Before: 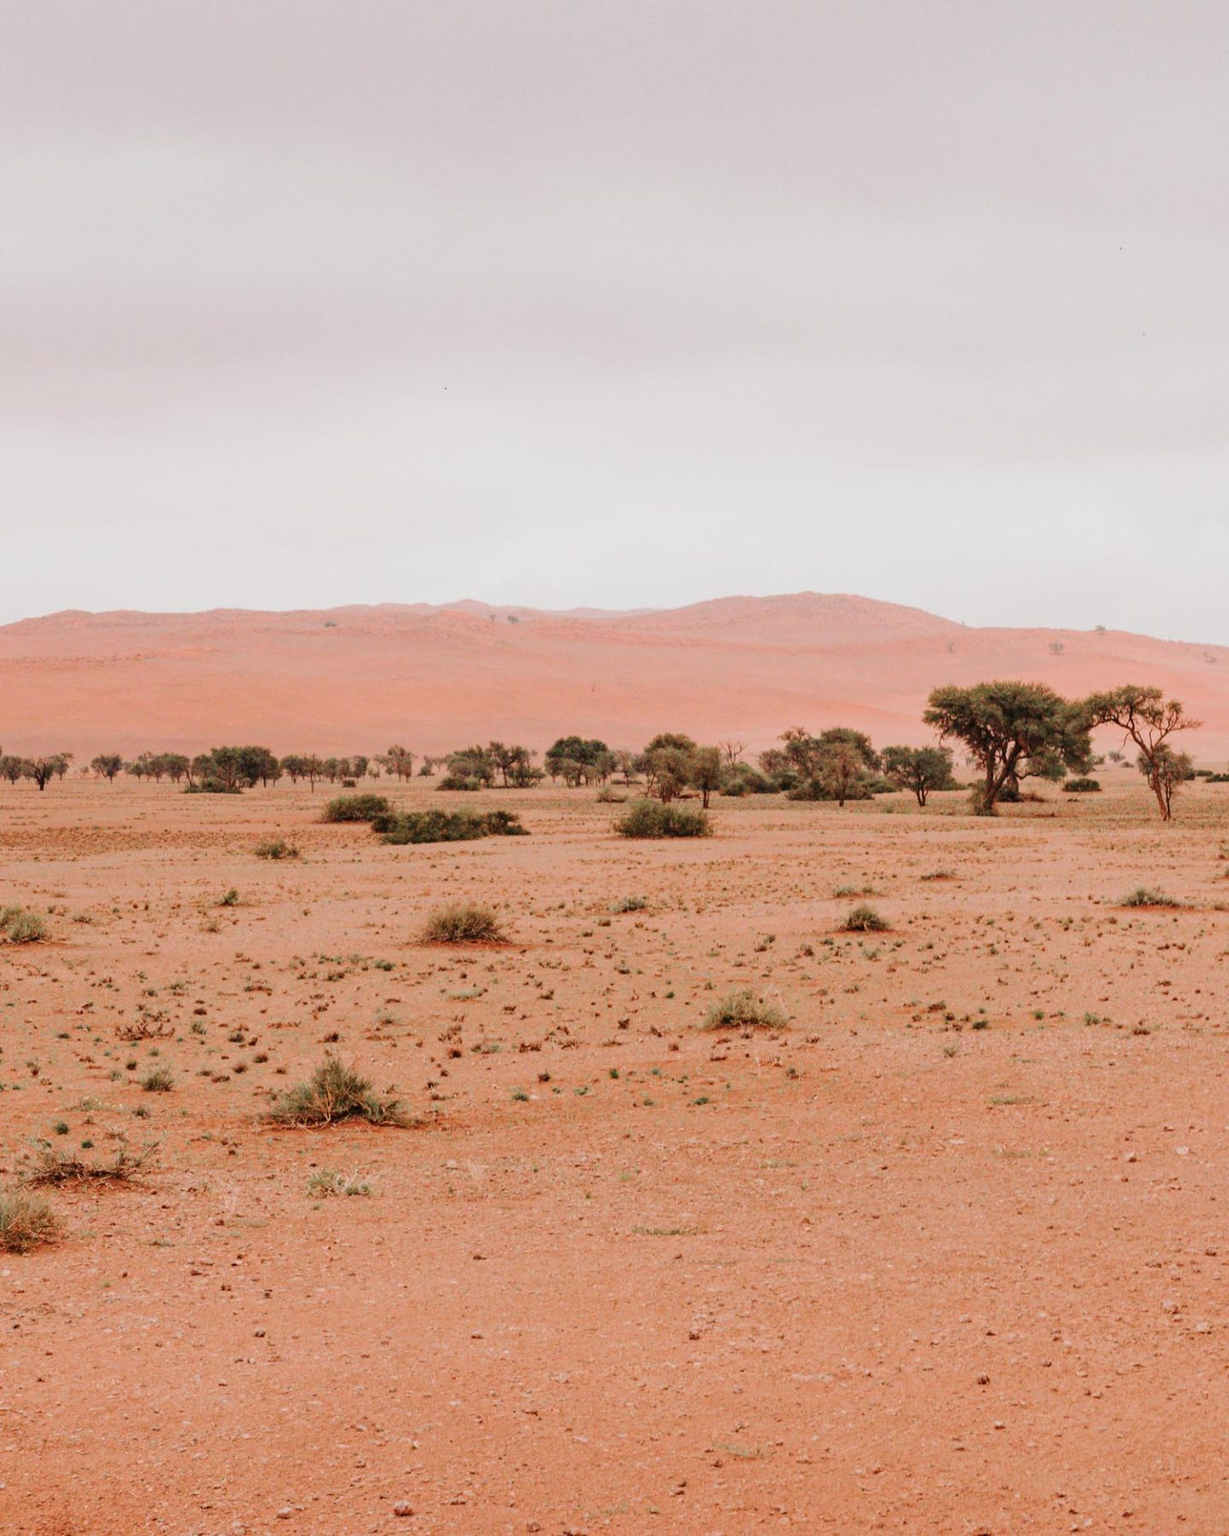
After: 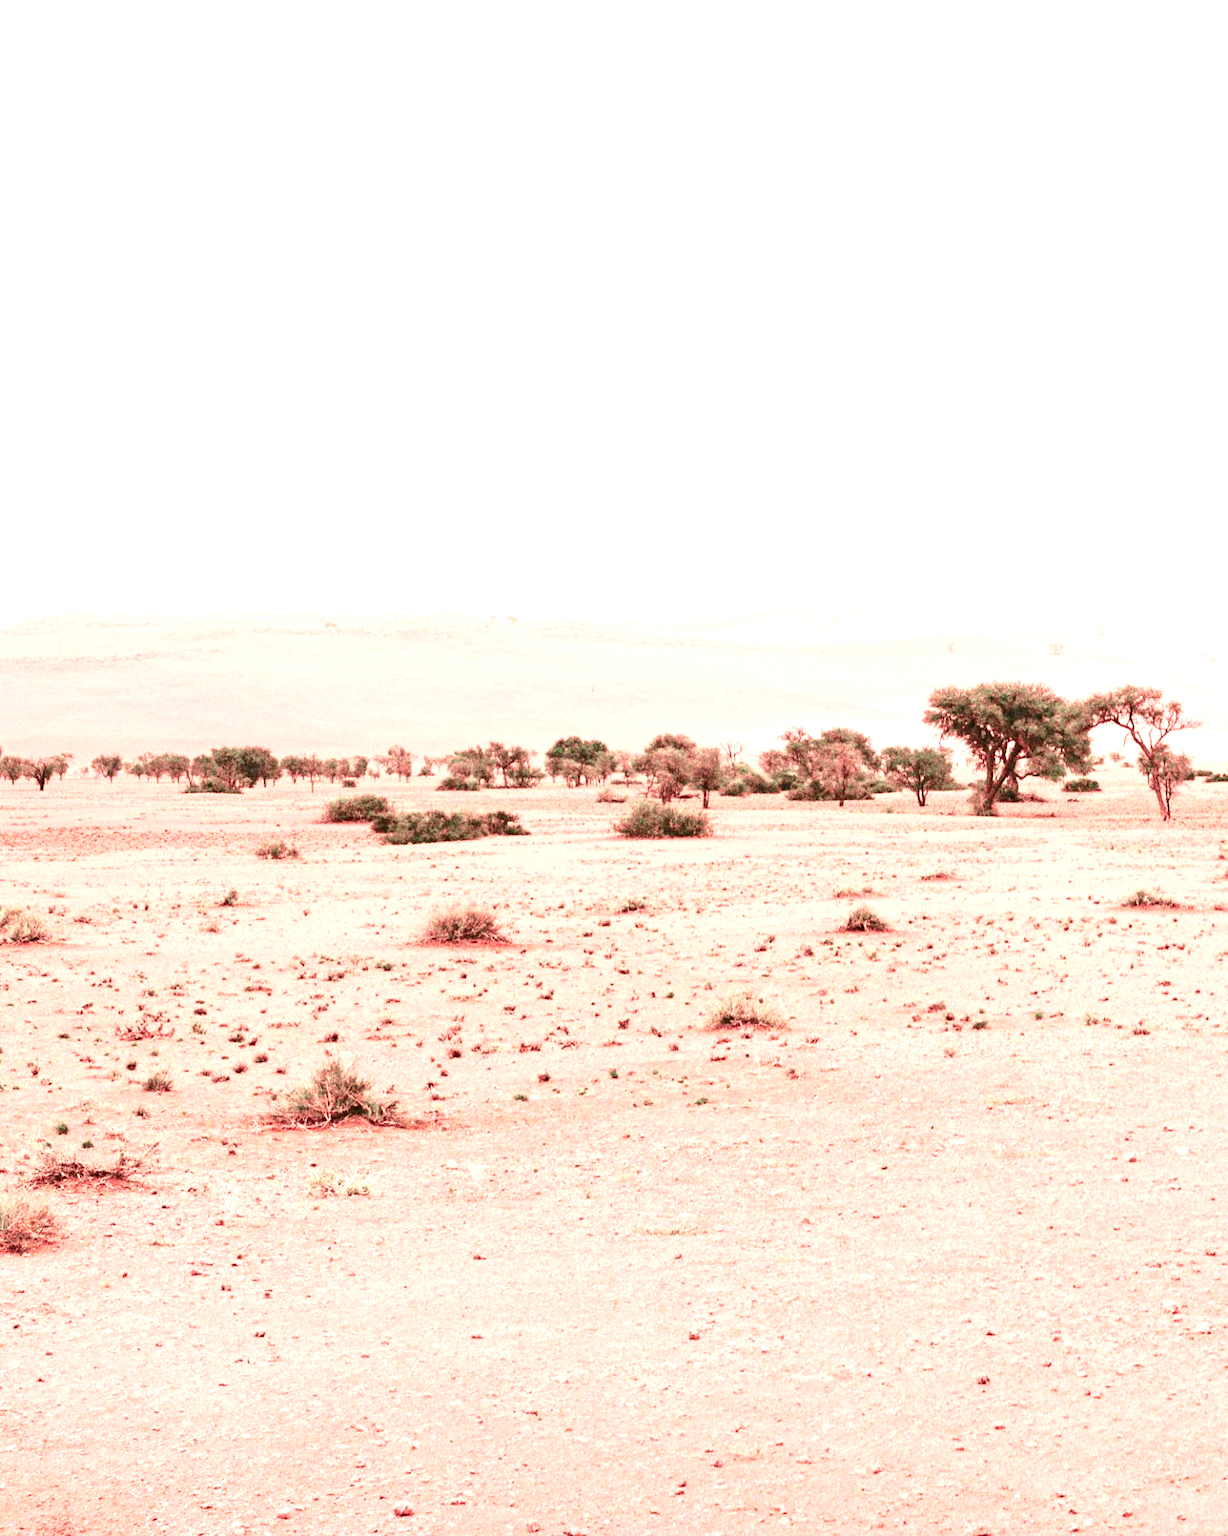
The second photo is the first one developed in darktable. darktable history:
tone curve: curves: ch0 [(0, 0.021) (0.059, 0.053) (0.212, 0.18) (0.337, 0.304) (0.495, 0.505) (0.725, 0.731) (0.89, 0.919) (1, 1)]; ch1 [(0, 0) (0.094, 0.081) (0.285, 0.299) (0.403, 0.436) (0.479, 0.475) (0.54, 0.55) (0.615, 0.637) (0.683, 0.688) (1, 1)]; ch2 [(0, 0) (0.257, 0.217) (0.434, 0.434) (0.498, 0.507) (0.527, 0.542) (0.597, 0.587) (0.658, 0.595) (1, 1)], color space Lab, independent channels, preserve colors none
exposure: black level correction 0, exposure 1.675 EV, compensate exposure bias true, compensate highlight preservation false
grain: coarseness 0.09 ISO, strength 40%
